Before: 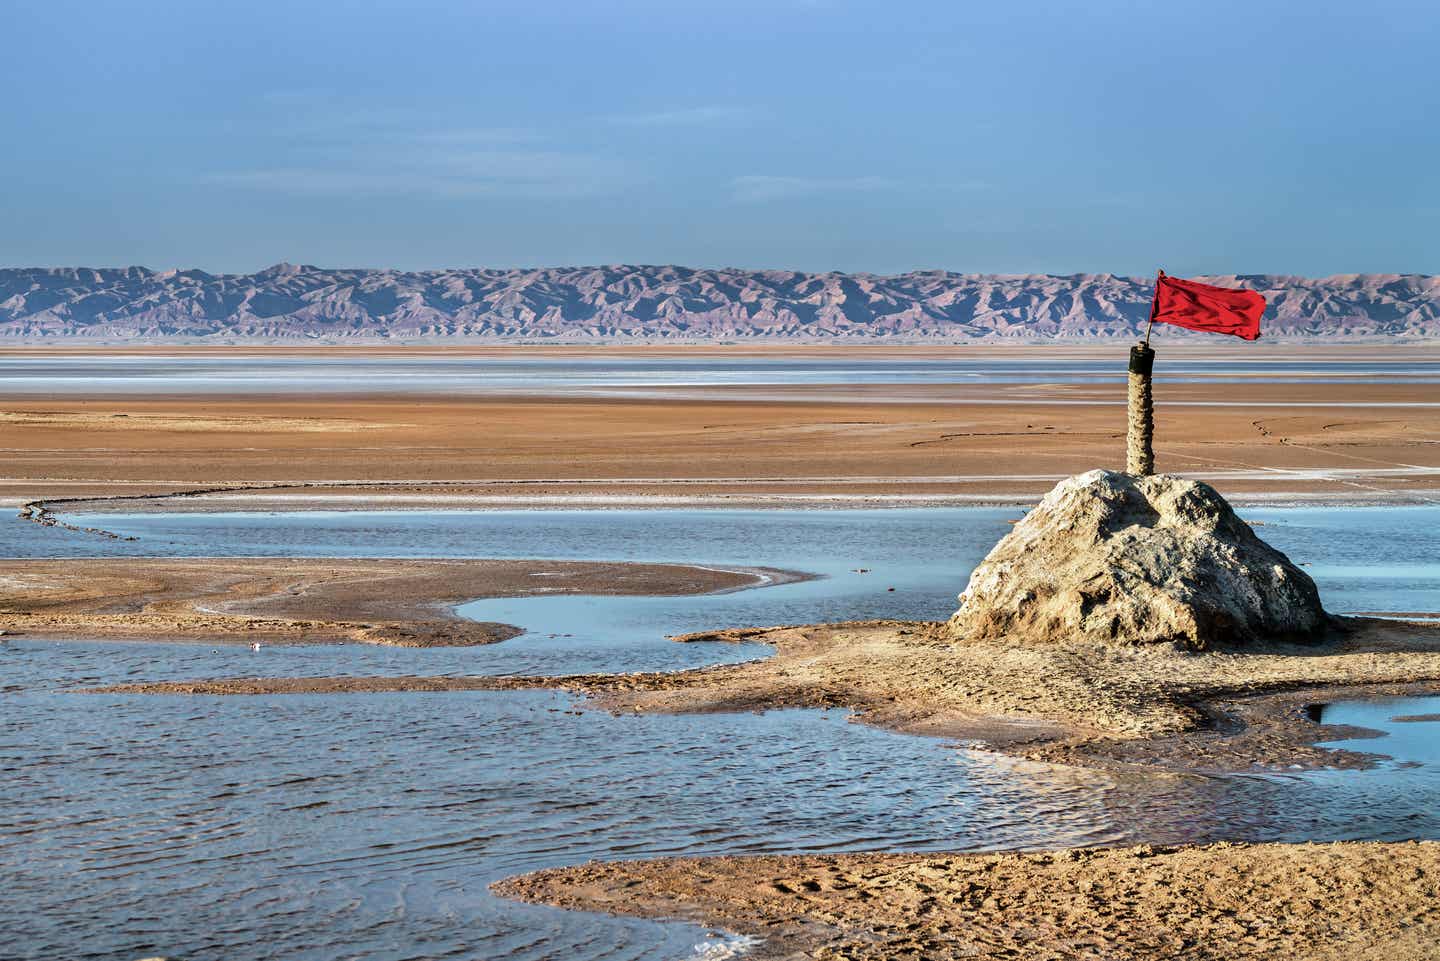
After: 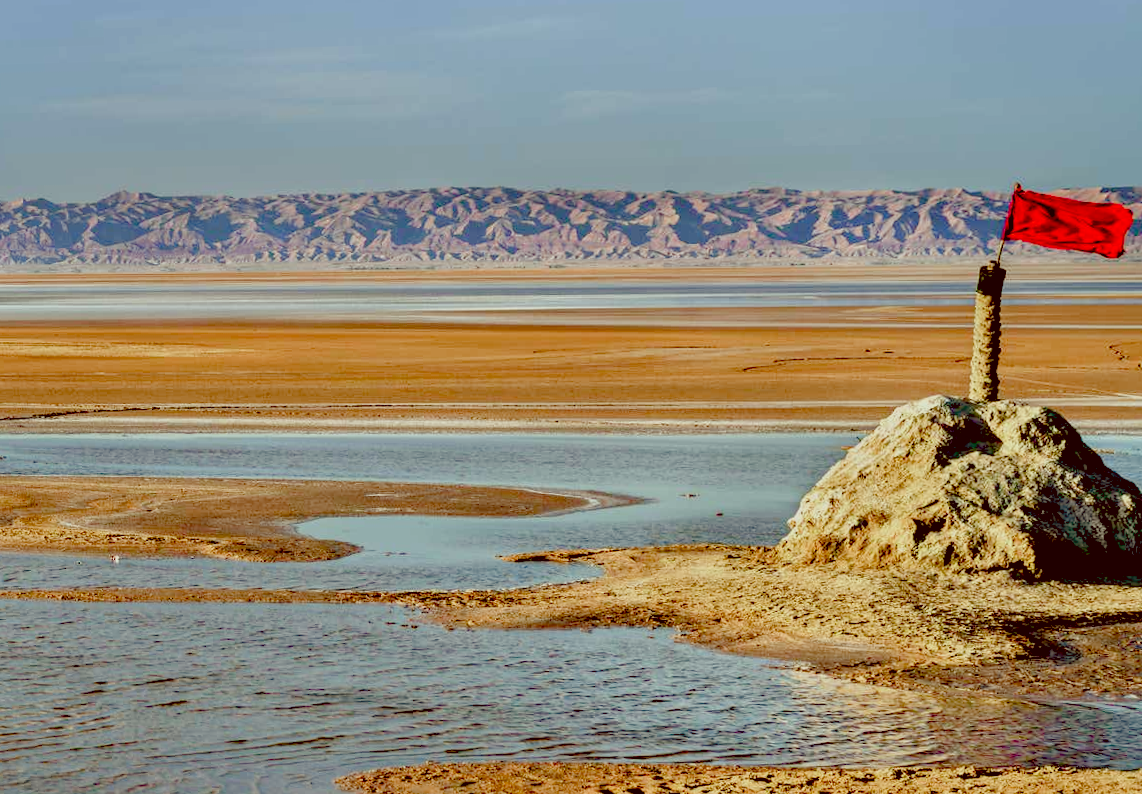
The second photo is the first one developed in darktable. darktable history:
contrast brightness saturation: saturation -0.05
color correction: highlights a* -5.94, highlights b* 9.48, shadows a* 10.12, shadows b* 23.94
color balance rgb: shadows lift › chroma 1%, shadows lift › hue 113°, highlights gain › chroma 0.2%, highlights gain › hue 333°, perceptual saturation grading › global saturation 20%, perceptual saturation grading › highlights -50%, perceptual saturation grading › shadows 25%, contrast -30%
rotate and perspective: rotation 0.062°, lens shift (vertical) 0.115, lens shift (horizontal) -0.133, crop left 0.047, crop right 0.94, crop top 0.061, crop bottom 0.94
exposure: black level correction 0.025, exposure 0.182 EV, compensate highlight preservation false
crop: left 6.446%, top 8.188%, right 9.538%, bottom 3.548%
color balance: lift [1, 1.001, 0.999, 1.001], gamma [1, 1.004, 1.007, 0.993], gain [1, 0.991, 0.987, 1.013], contrast 7.5%, contrast fulcrum 10%, output saturation 115%
